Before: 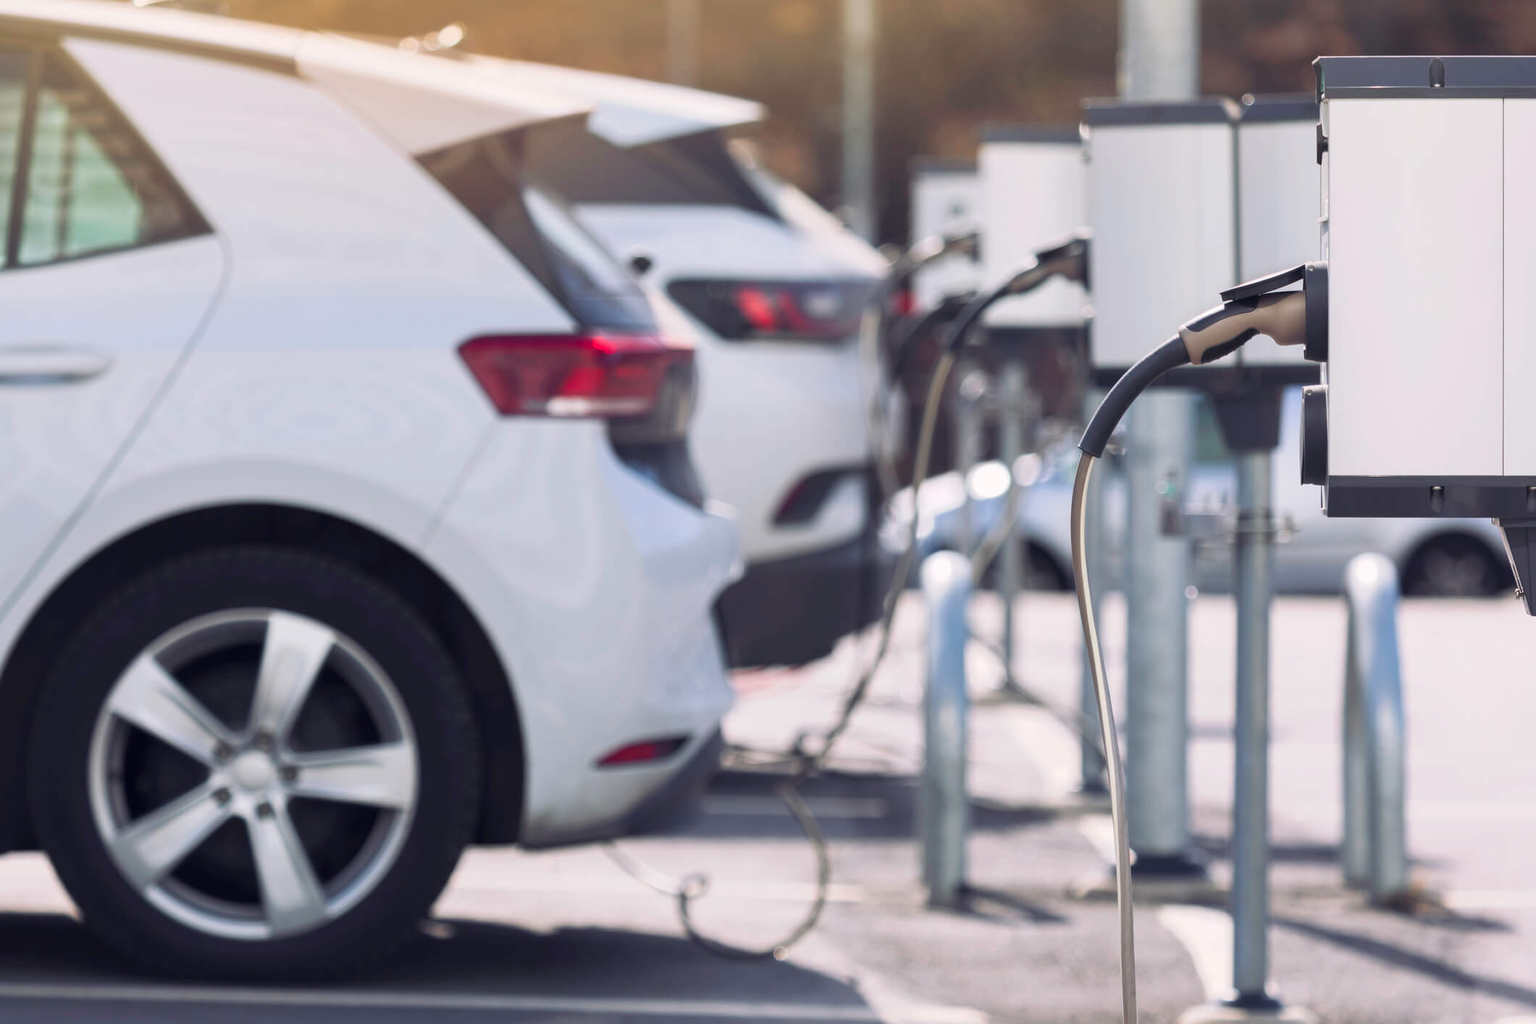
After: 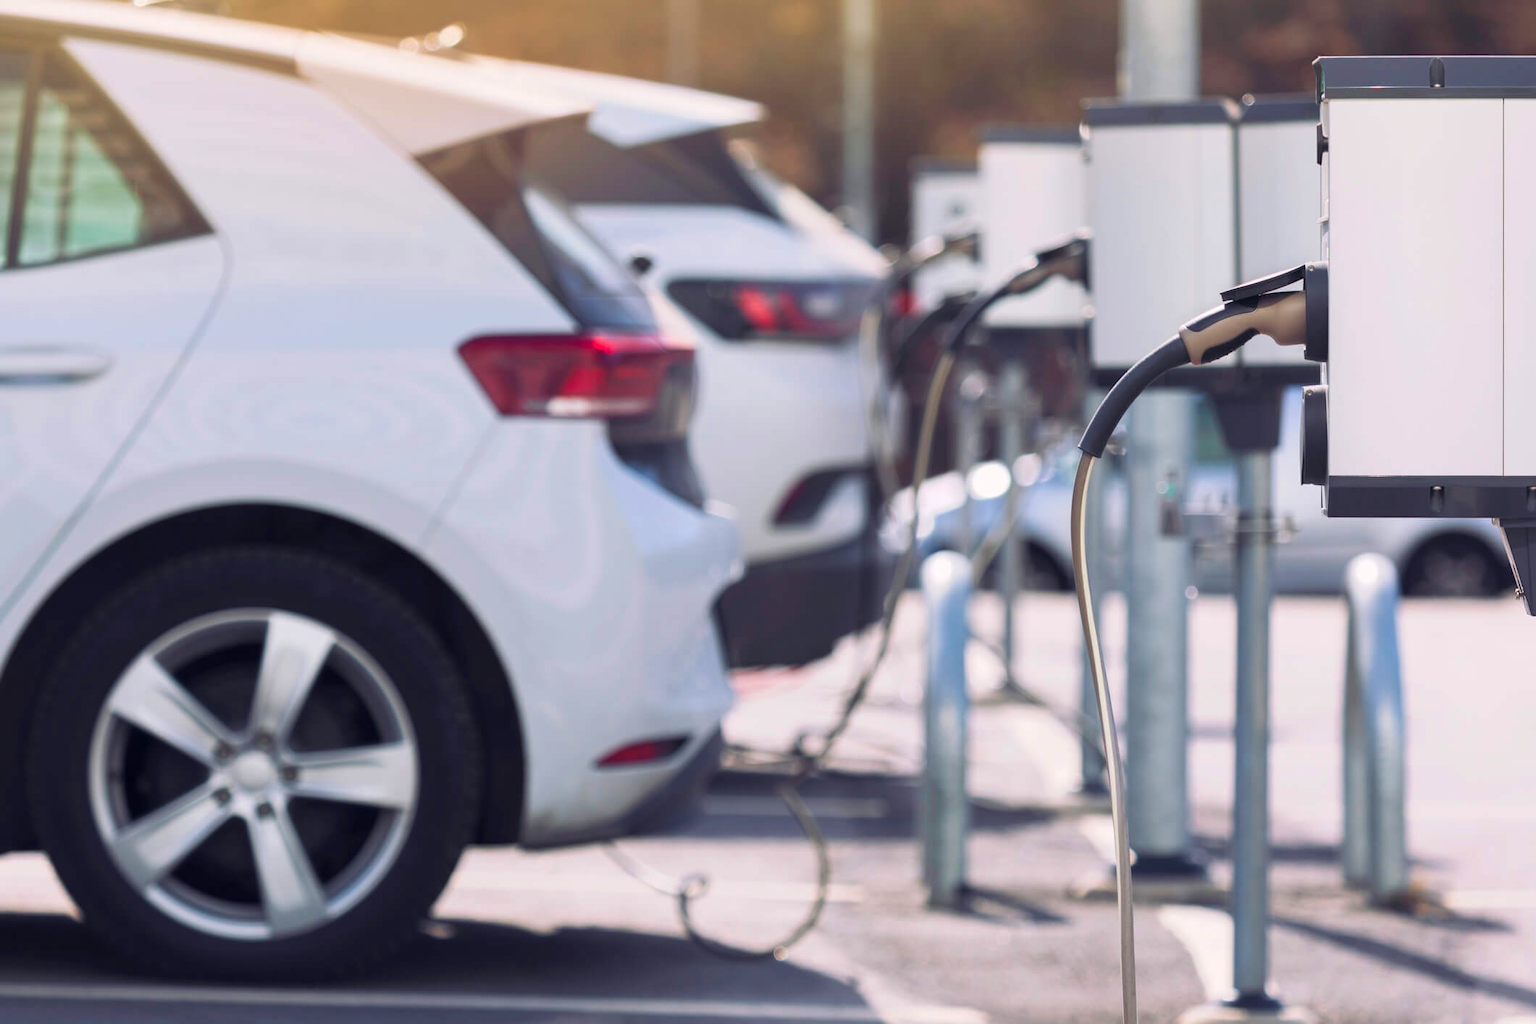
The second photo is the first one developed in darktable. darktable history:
velvia: strength 21.49%
